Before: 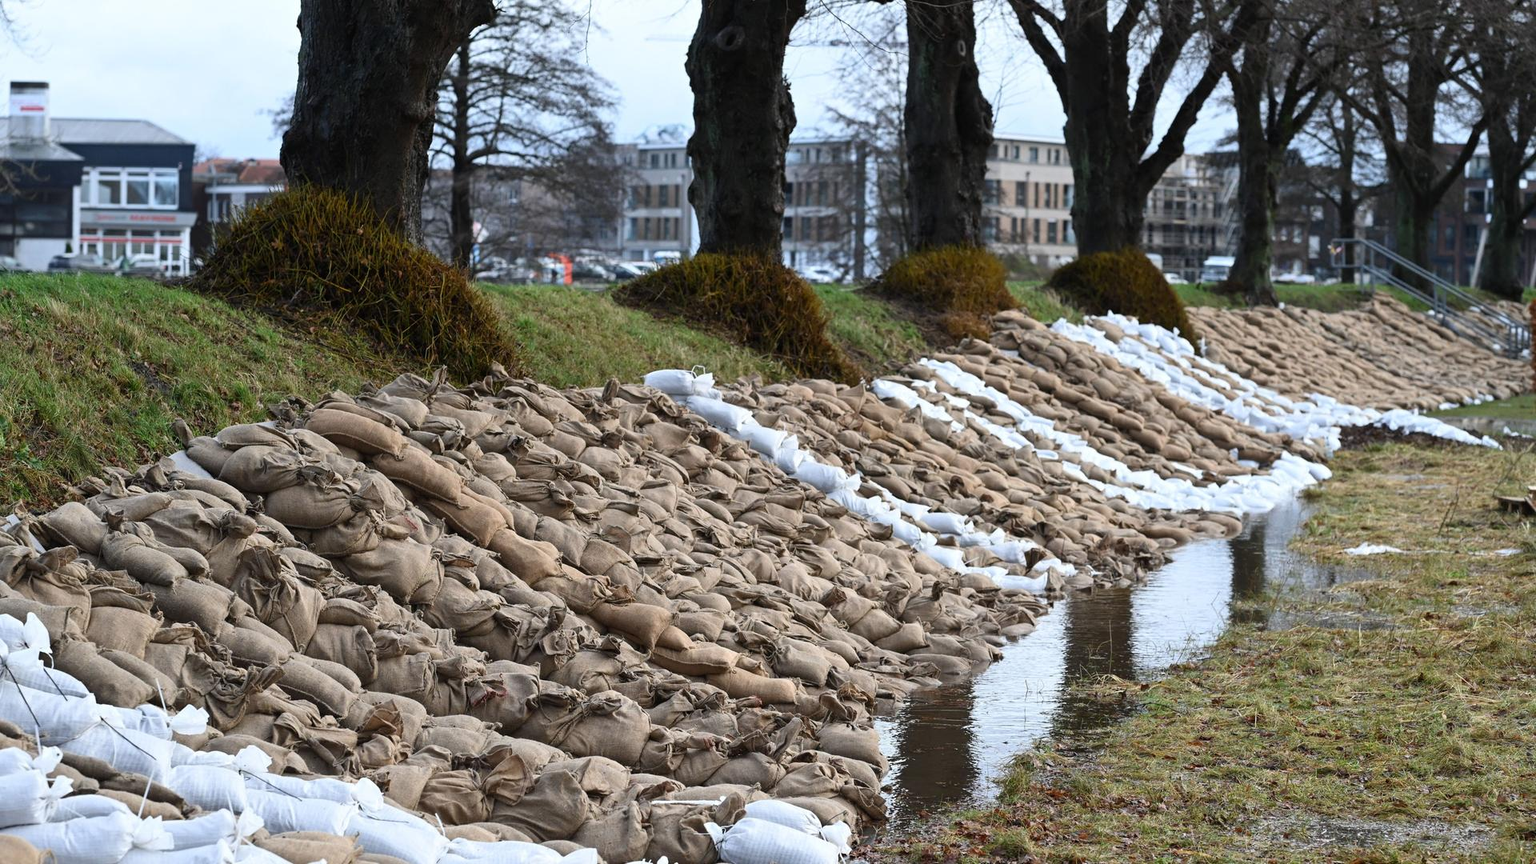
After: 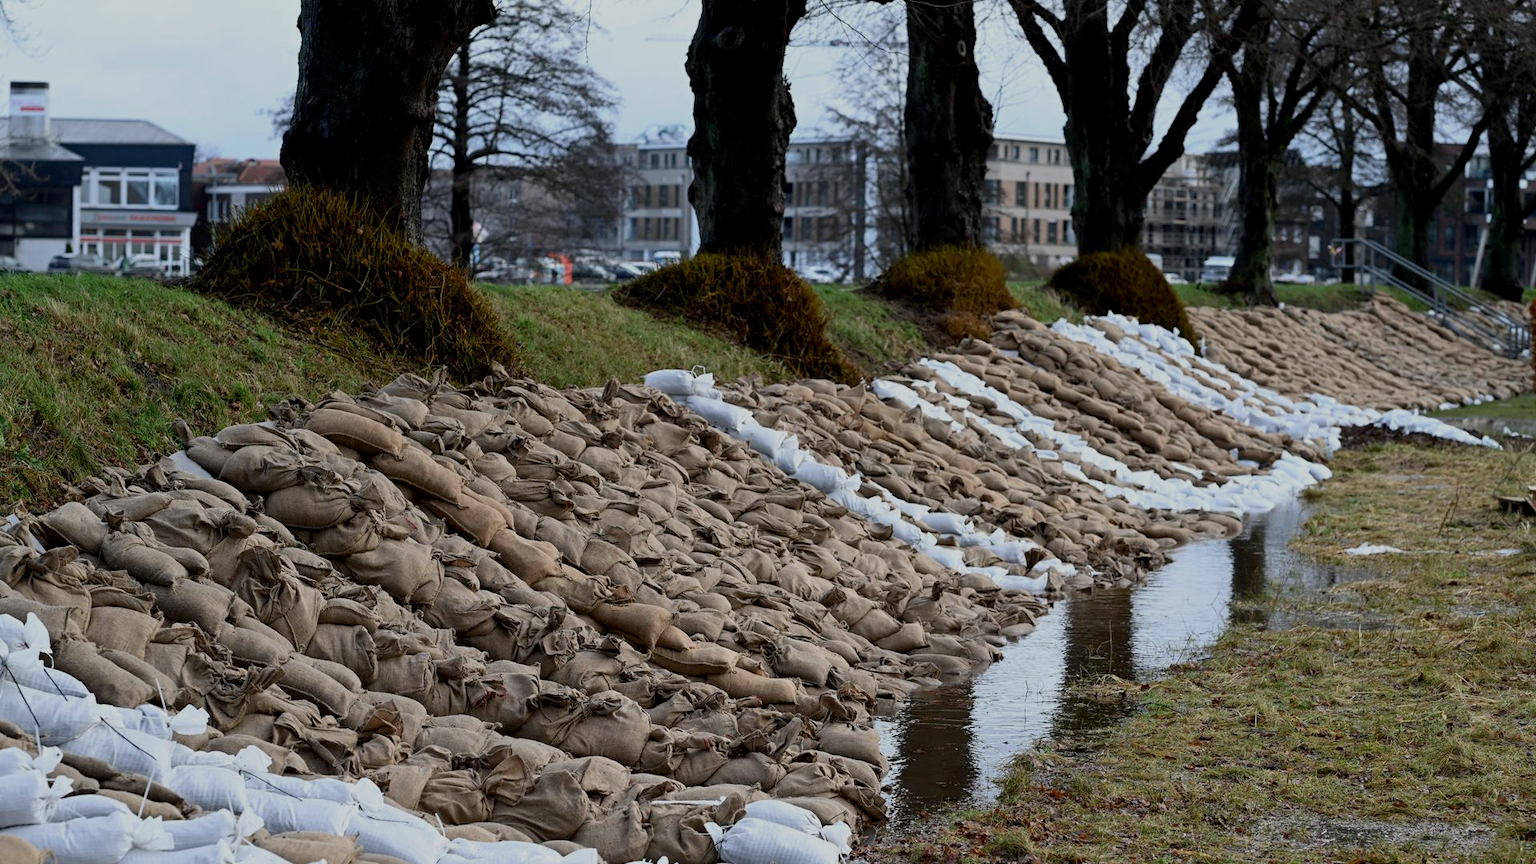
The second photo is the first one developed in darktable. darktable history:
exposure: black level correction 0.009, exposure -0.623 EV, compensate highlight preservation false
